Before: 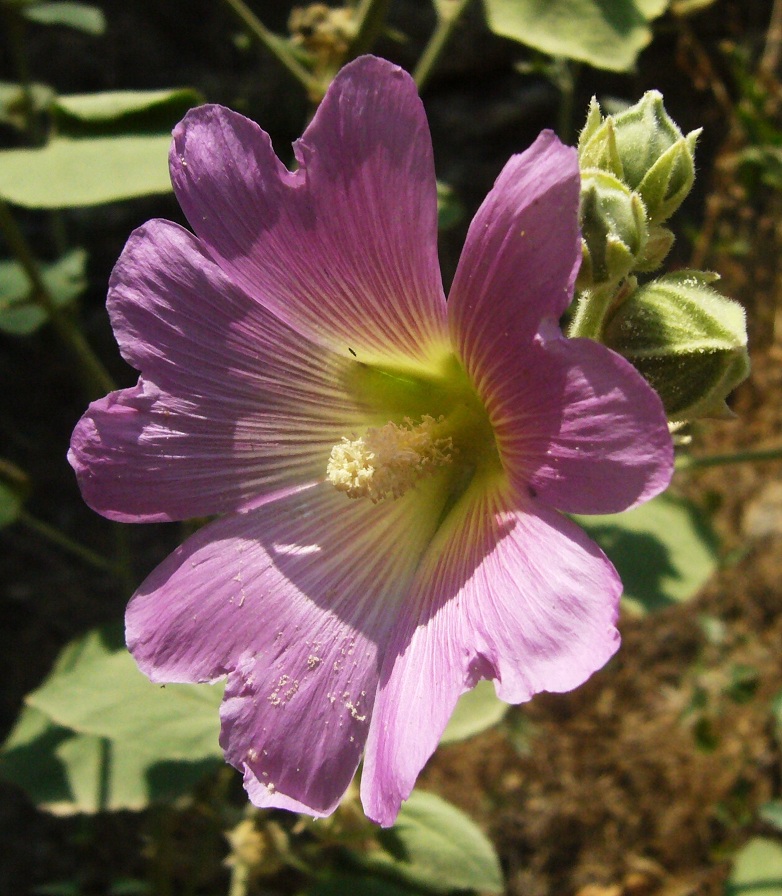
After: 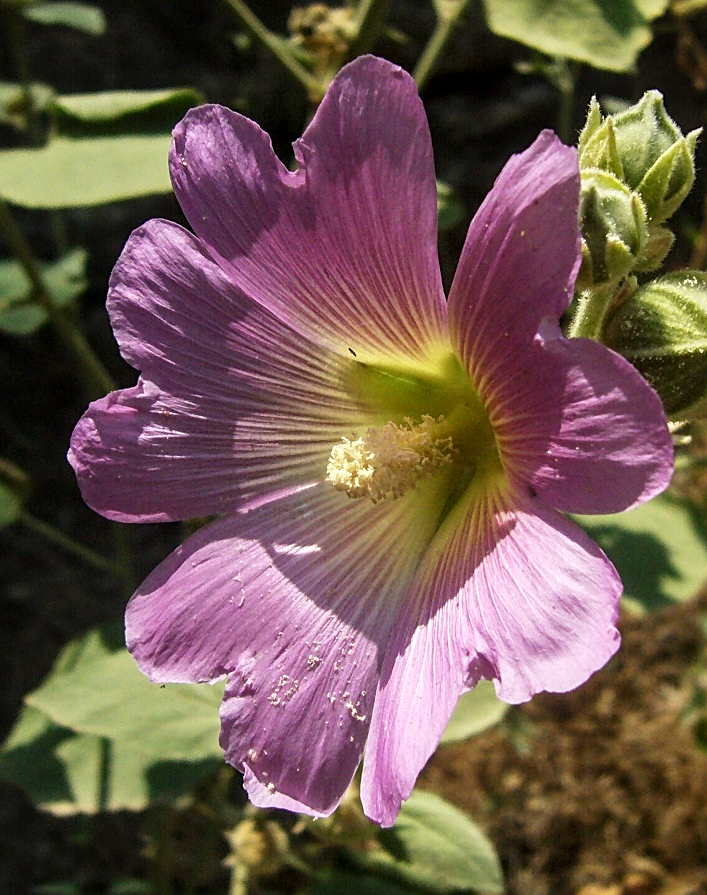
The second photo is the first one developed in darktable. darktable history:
crop: right 9.509%, bottom 0.031%
sharpen: on, module defaults
local contrast: detail 130%
